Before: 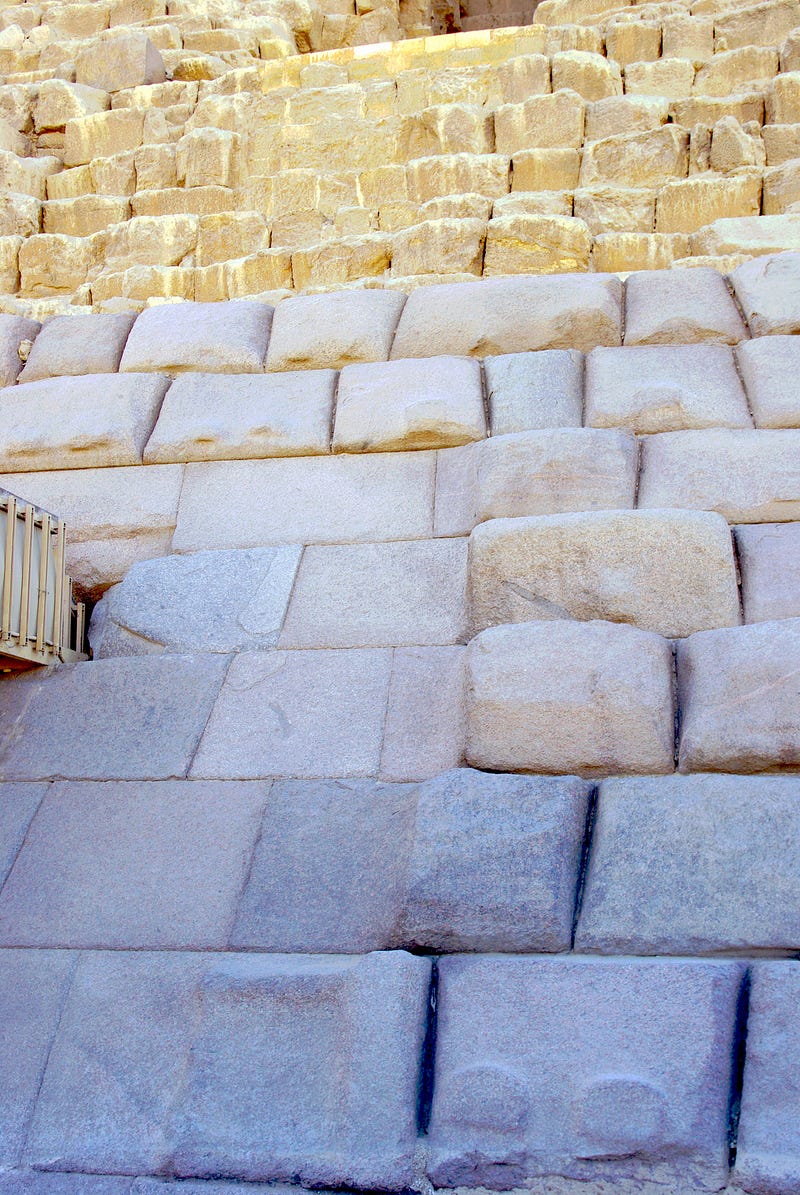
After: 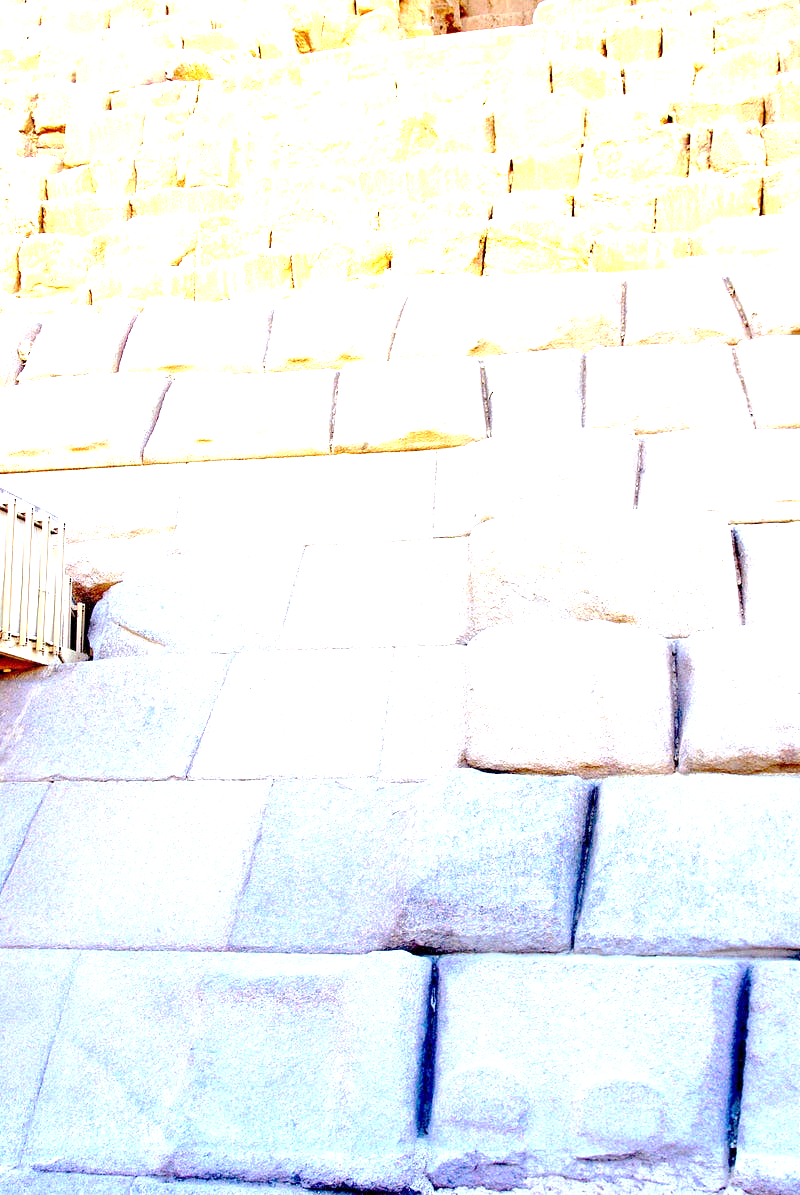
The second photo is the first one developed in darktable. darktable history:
exposure: black level correction 0.001, exposure 1.735 EV, compensate highlight preservation false
